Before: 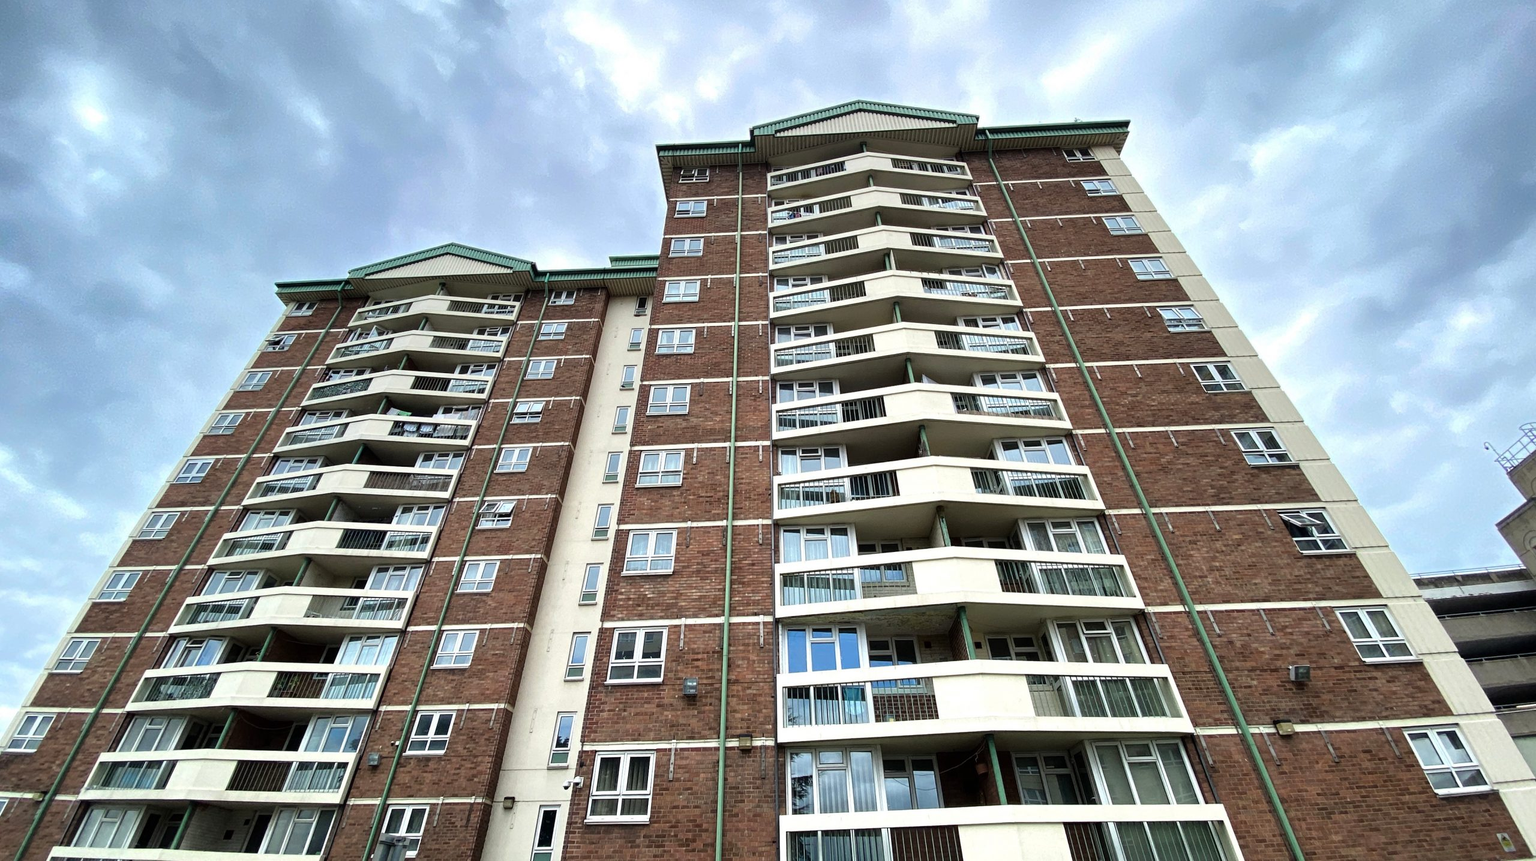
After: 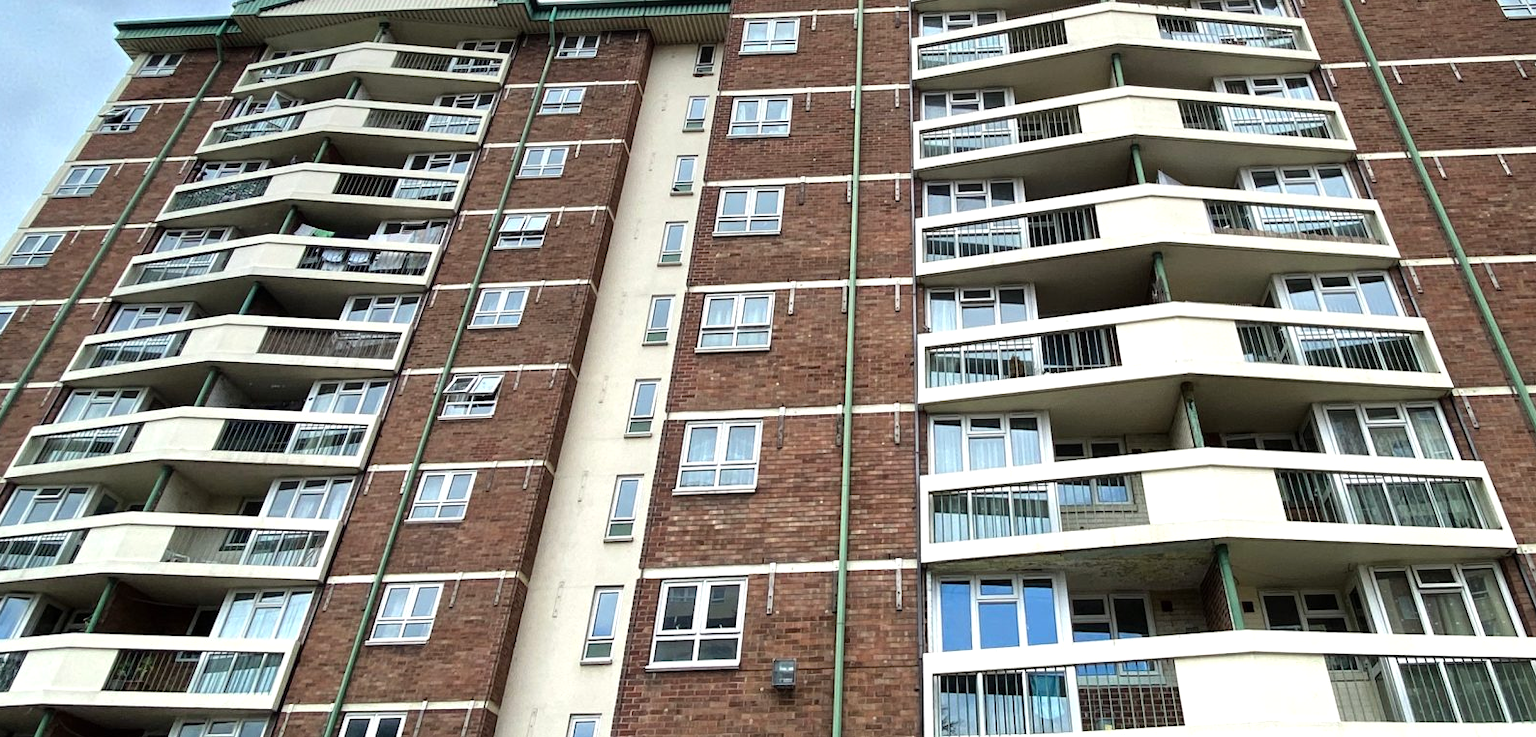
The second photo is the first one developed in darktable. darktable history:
crop: left 13.312%, top 31.28%, right 24.627%, bottom 15.582%
exposure: exposure 0.131 EV, compensate highlight preservation false
